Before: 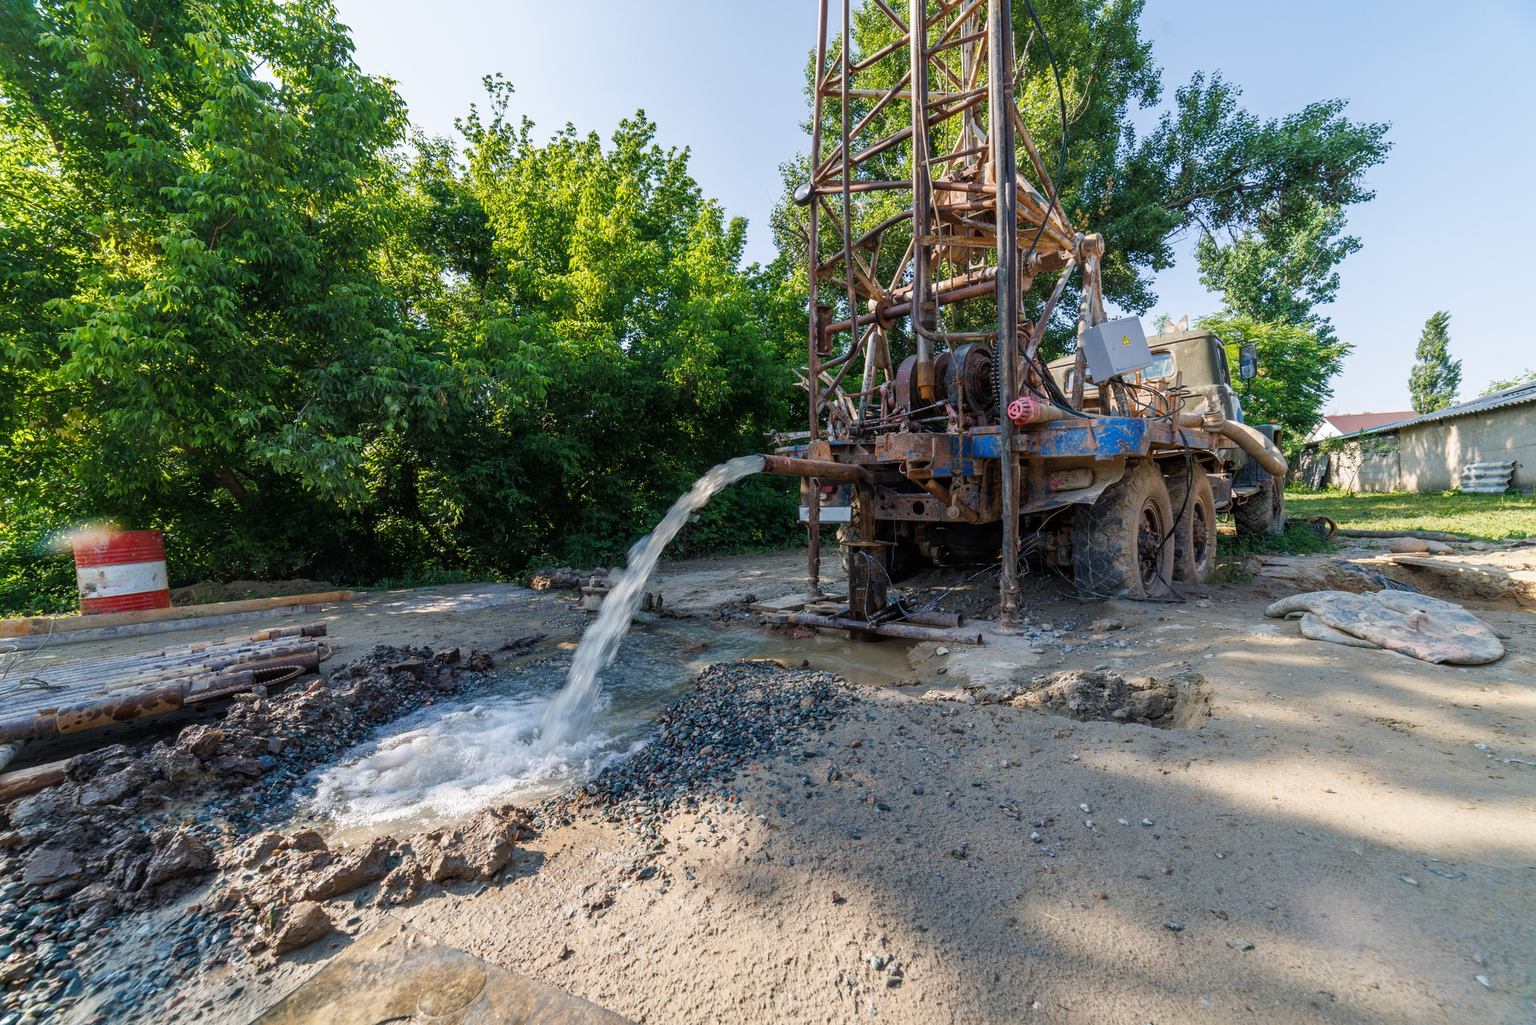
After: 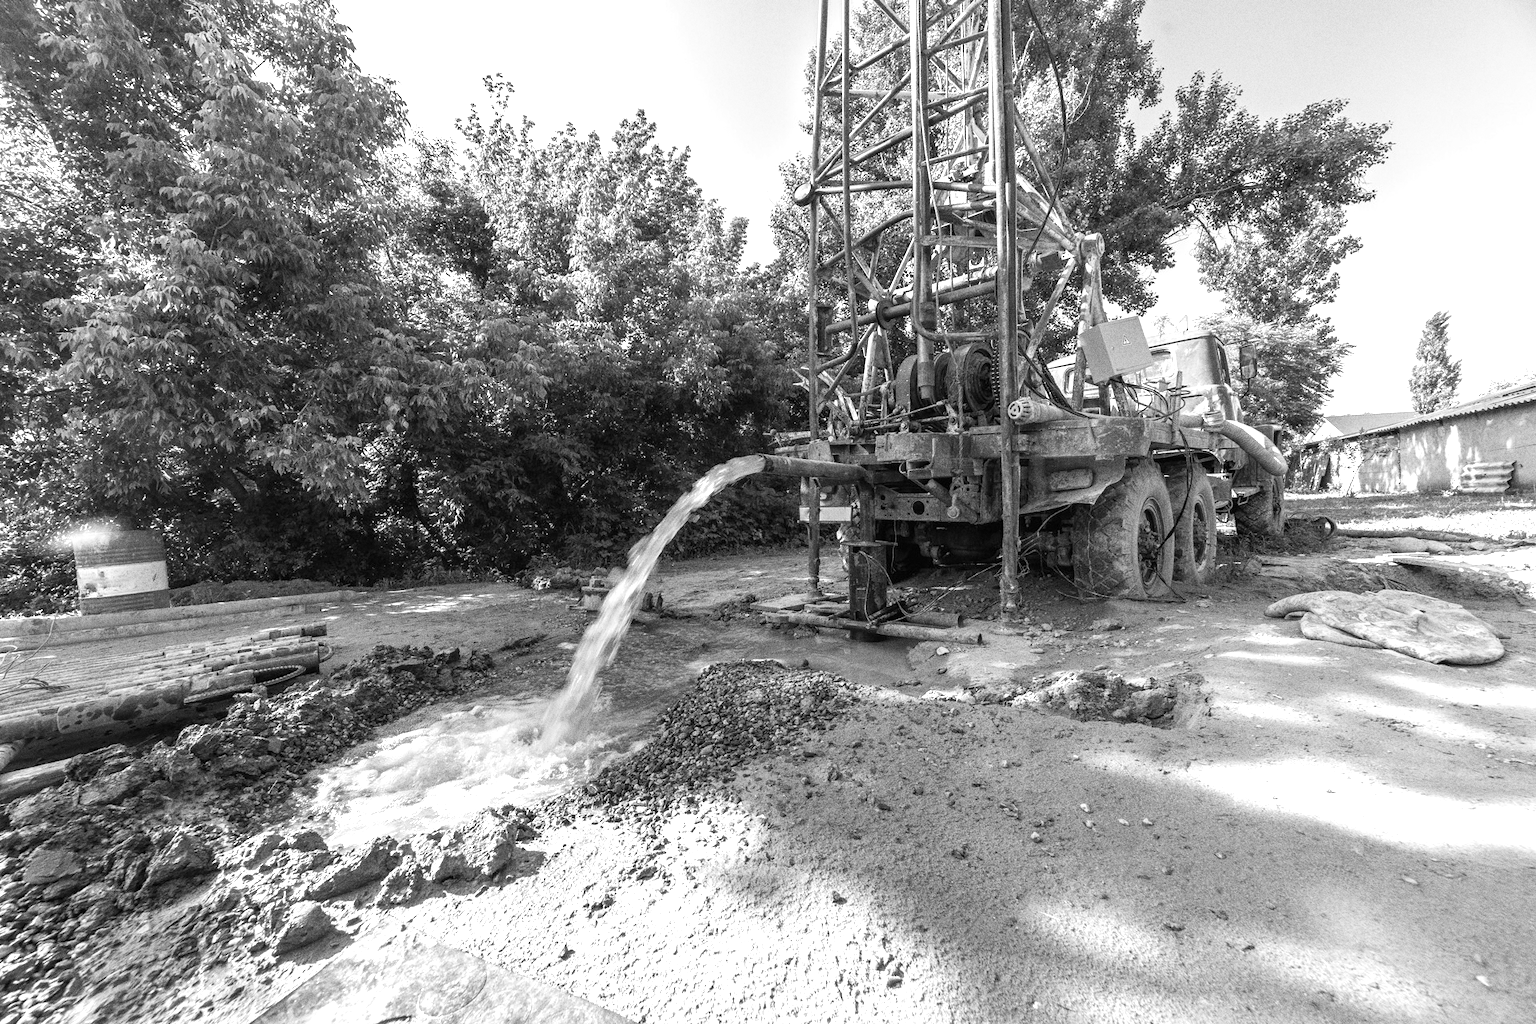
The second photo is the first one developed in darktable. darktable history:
grain: coarseness 0.09 ISO, strength 40%
exposure: black level correction 0, exposure 1.2 EV, compensate highlight preservation false
monochrome: a 26.22, b 42.67, size 0.8
